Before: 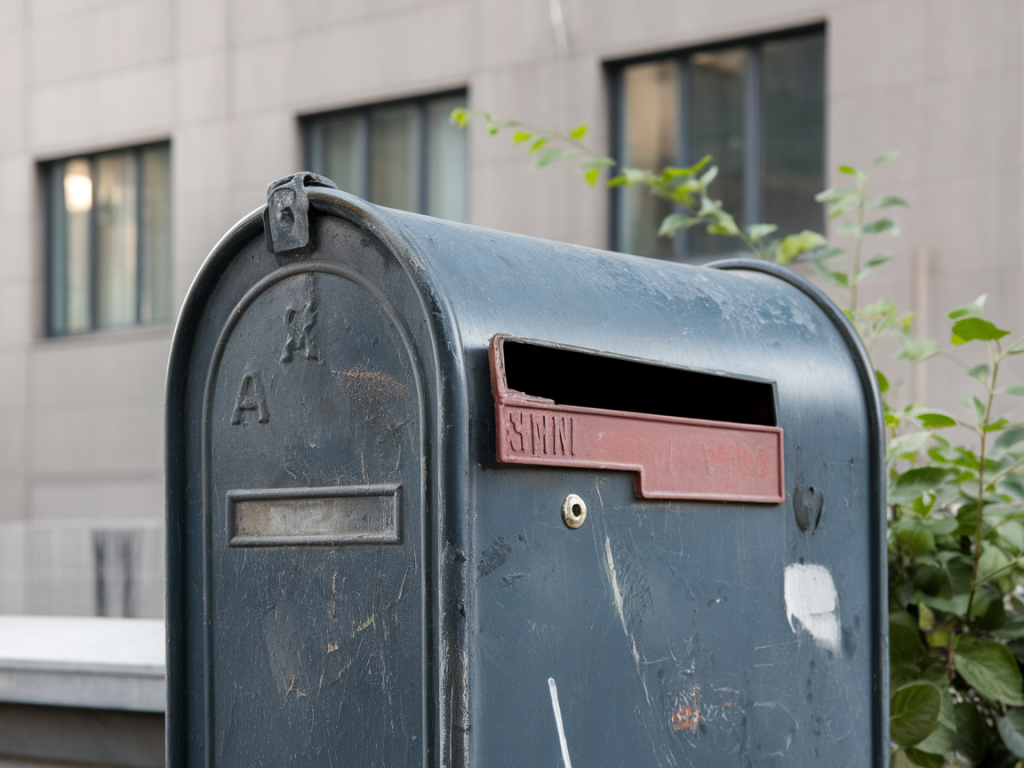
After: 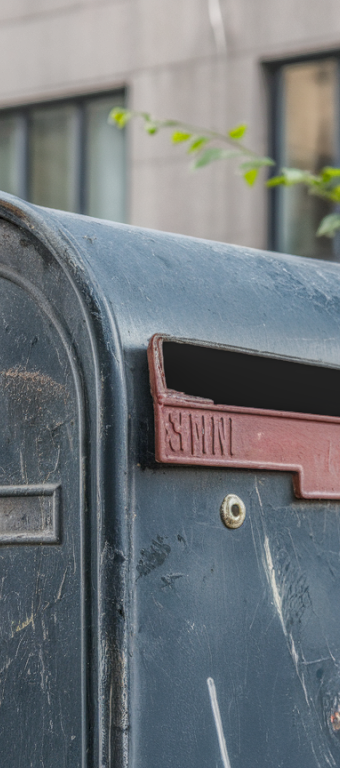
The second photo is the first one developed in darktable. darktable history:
crop: left 33.36%, right 33.36%
local contrast: highlights 20%, shadows 30%, detail 200%, midtone range 0.2
